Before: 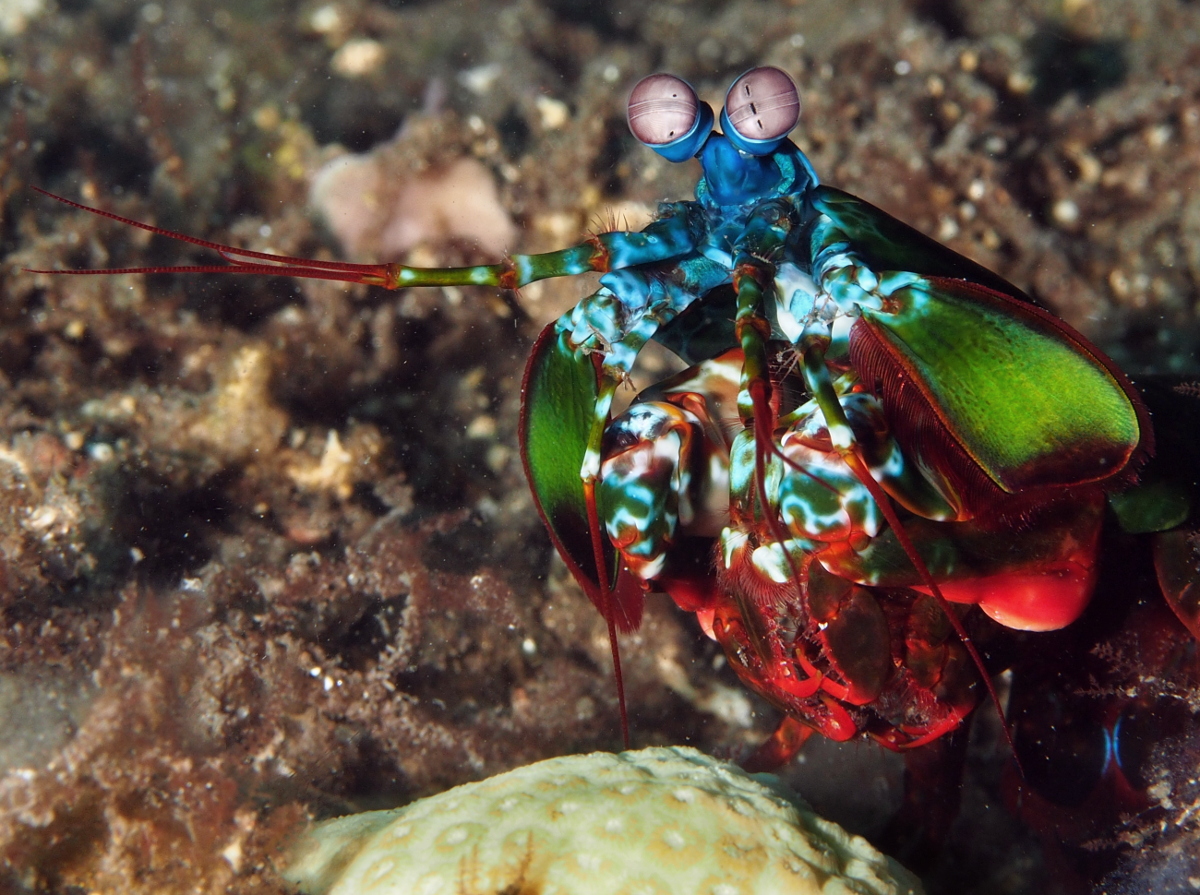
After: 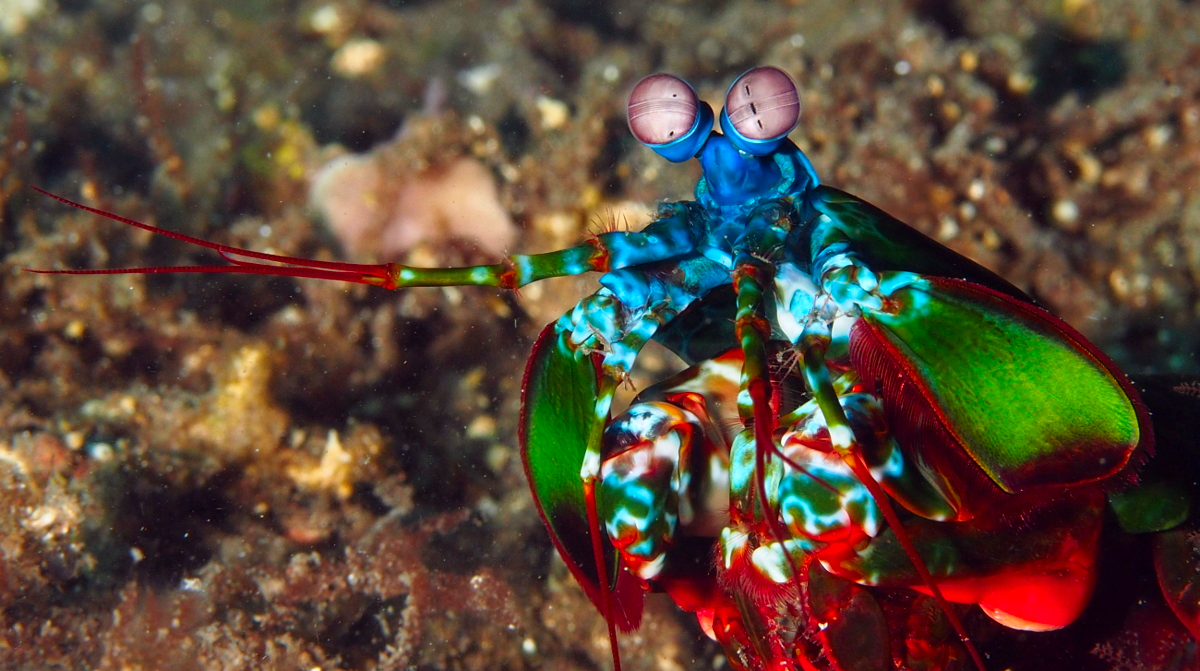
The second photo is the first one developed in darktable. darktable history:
contrast brightness saturation: saturation 0.507
crop: bottom 24.979%
